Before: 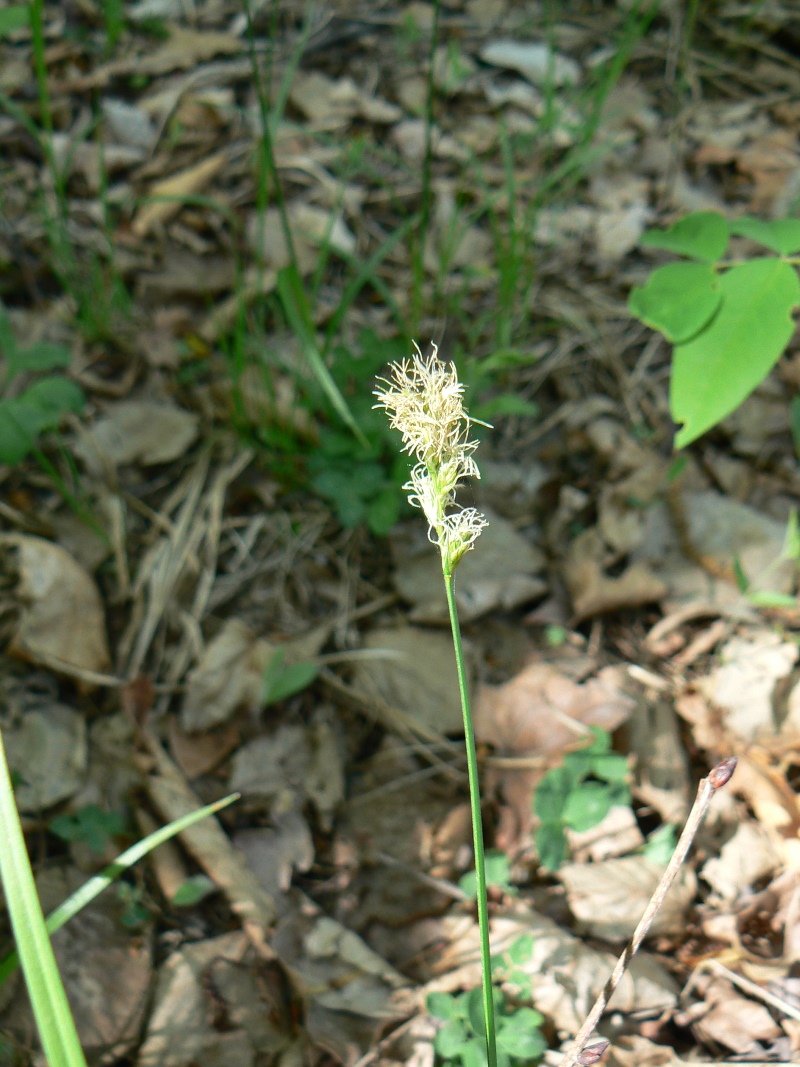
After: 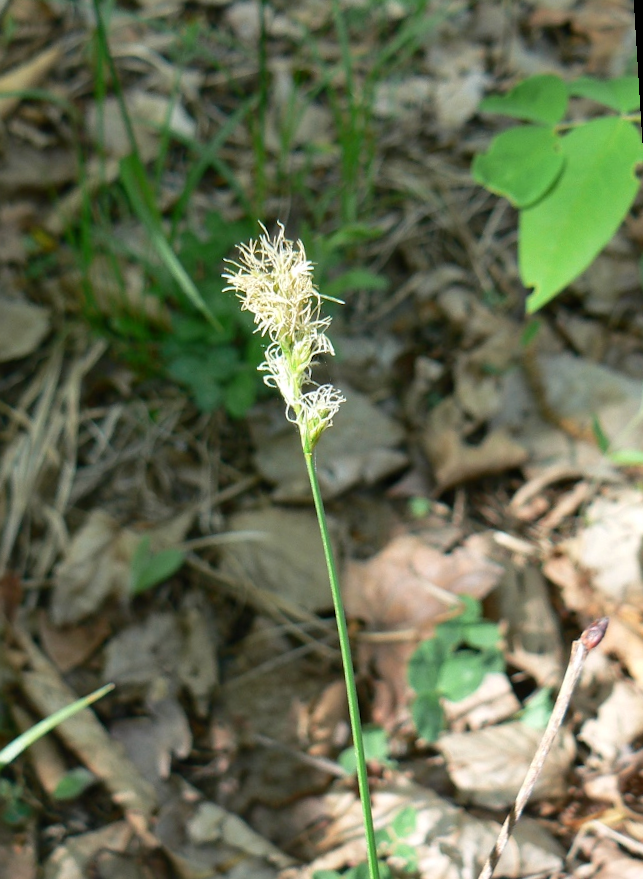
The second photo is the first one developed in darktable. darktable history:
rotate and perspective: rotation -3.52°, crop left 0.036, crop right 0.964, crop top 0.081, crop bottom 0.919
white balance: red 1.004, blue 1.024
crop and rotate: left 17.959%, top 5.771%, right 1.742%
